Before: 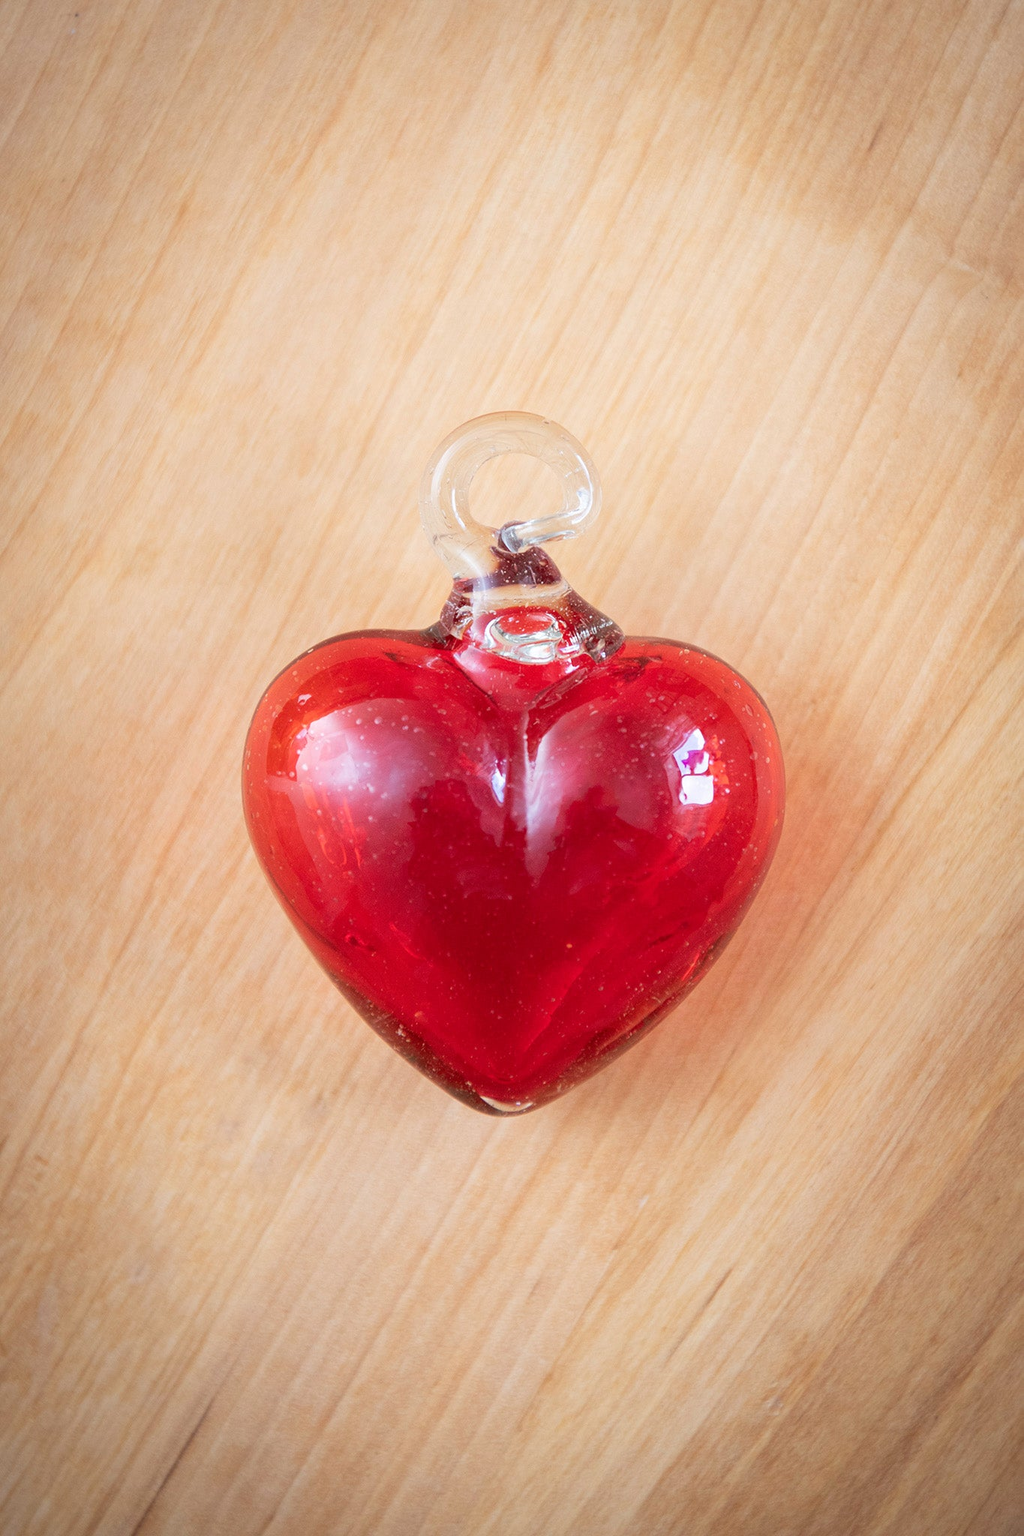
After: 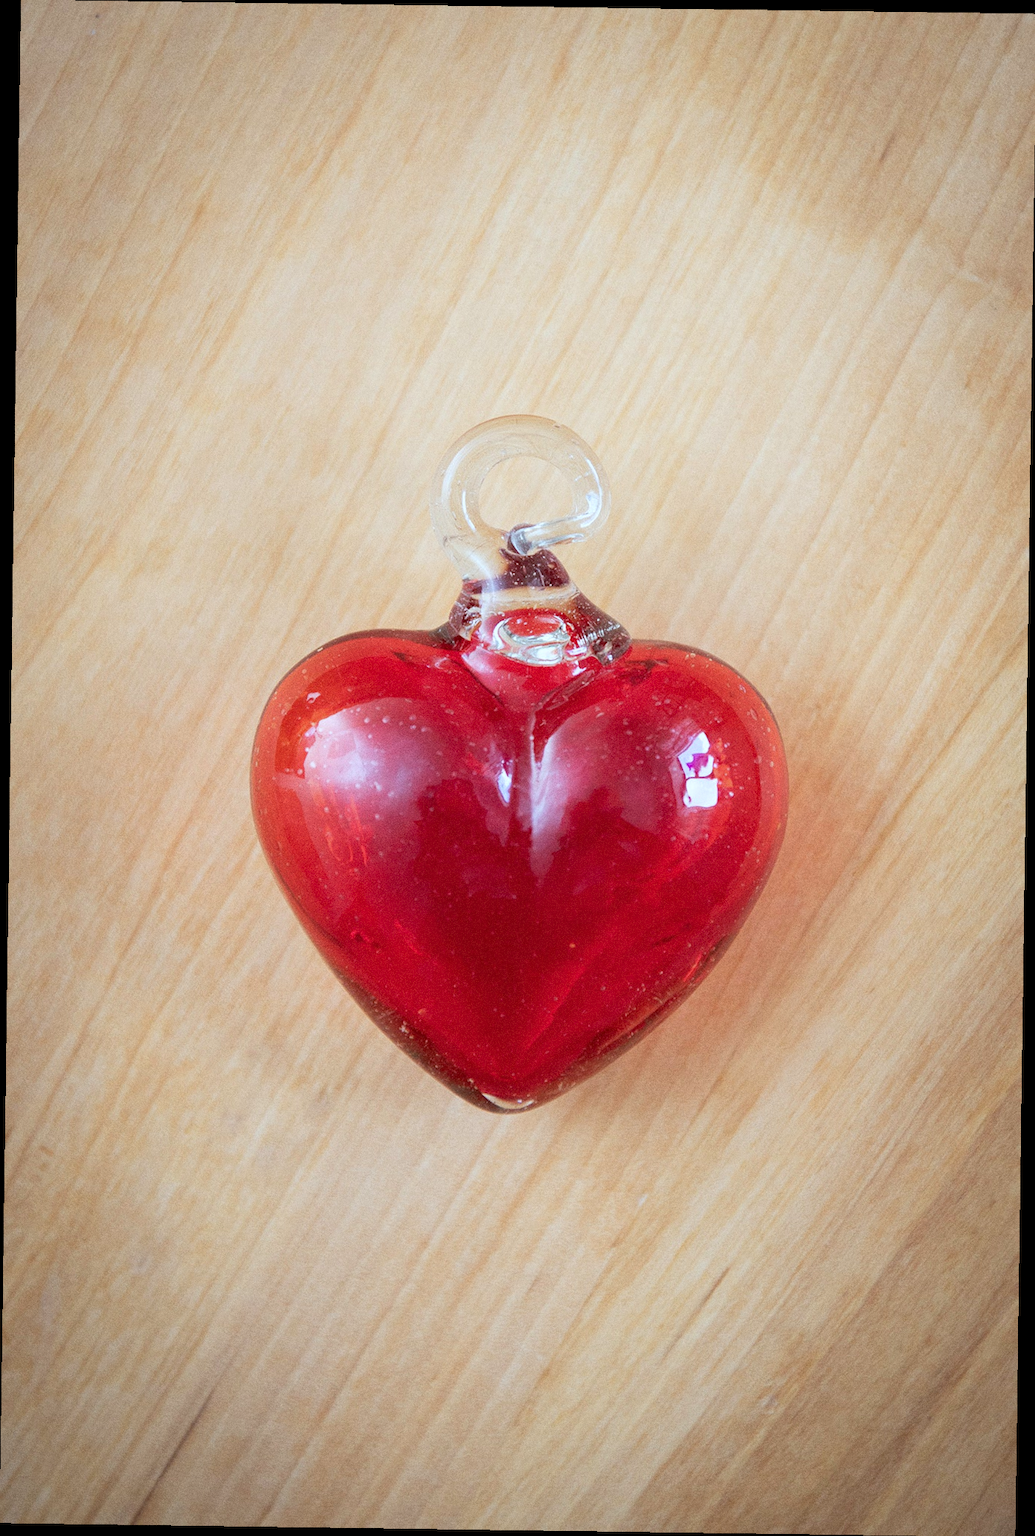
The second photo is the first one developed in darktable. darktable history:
grain: coarseness 0.09 ISO
rotate and perspective: rotation 0.8°, automatic cropping off
white balance: red 0.925, blue 1.046
